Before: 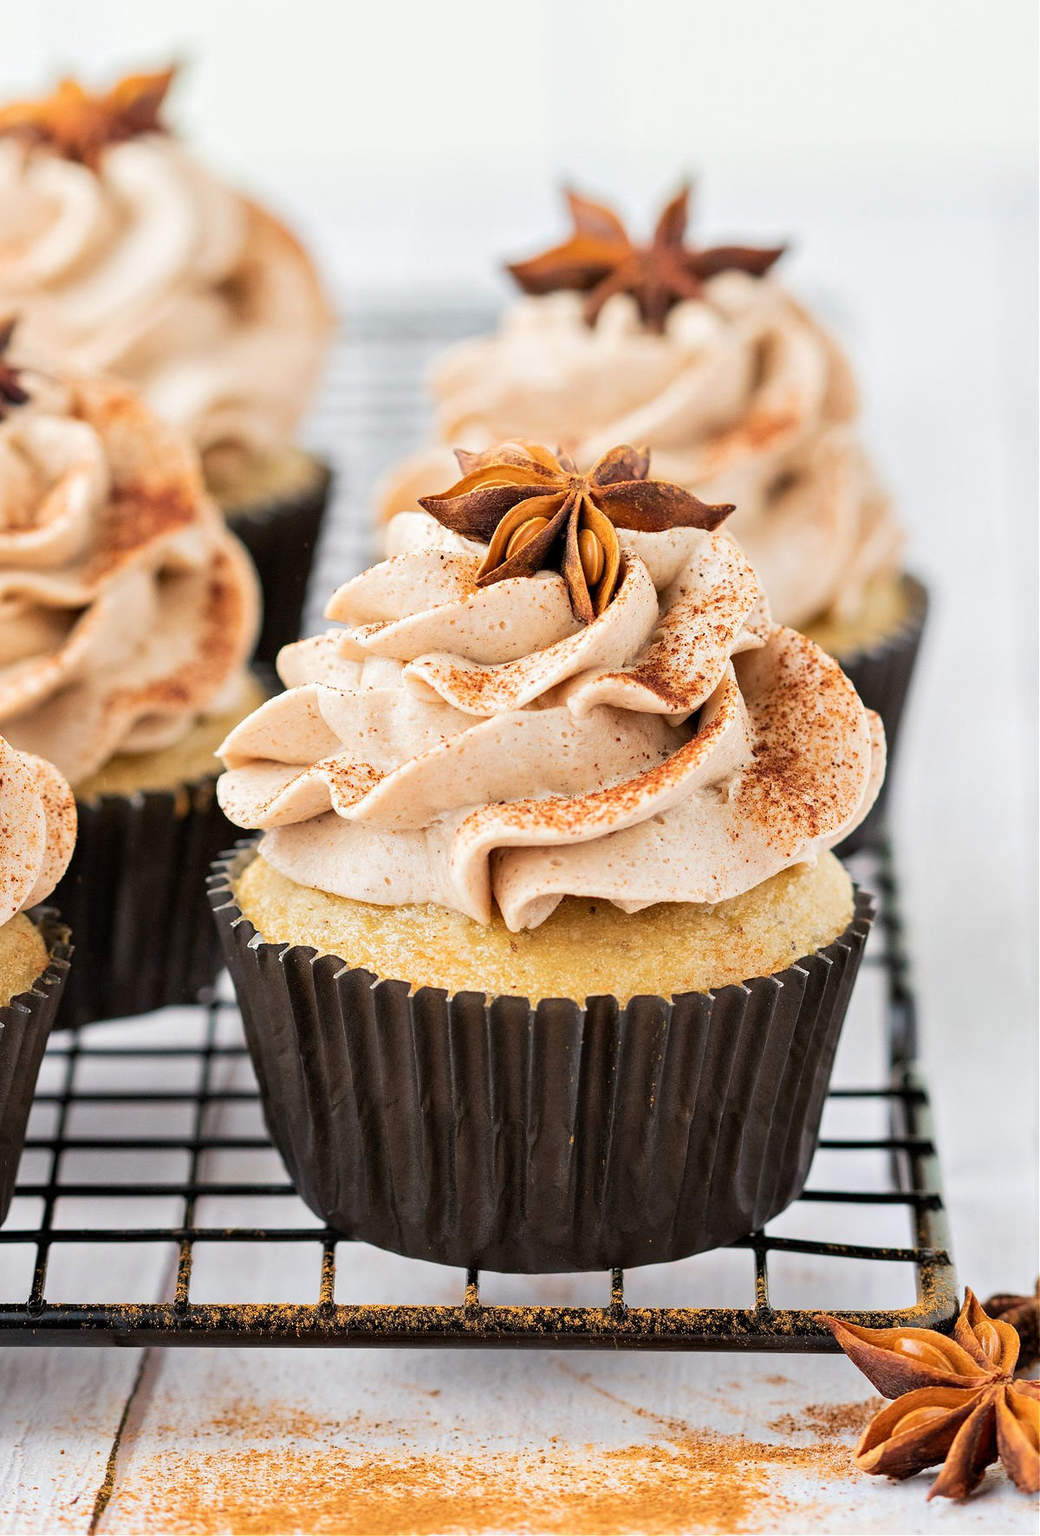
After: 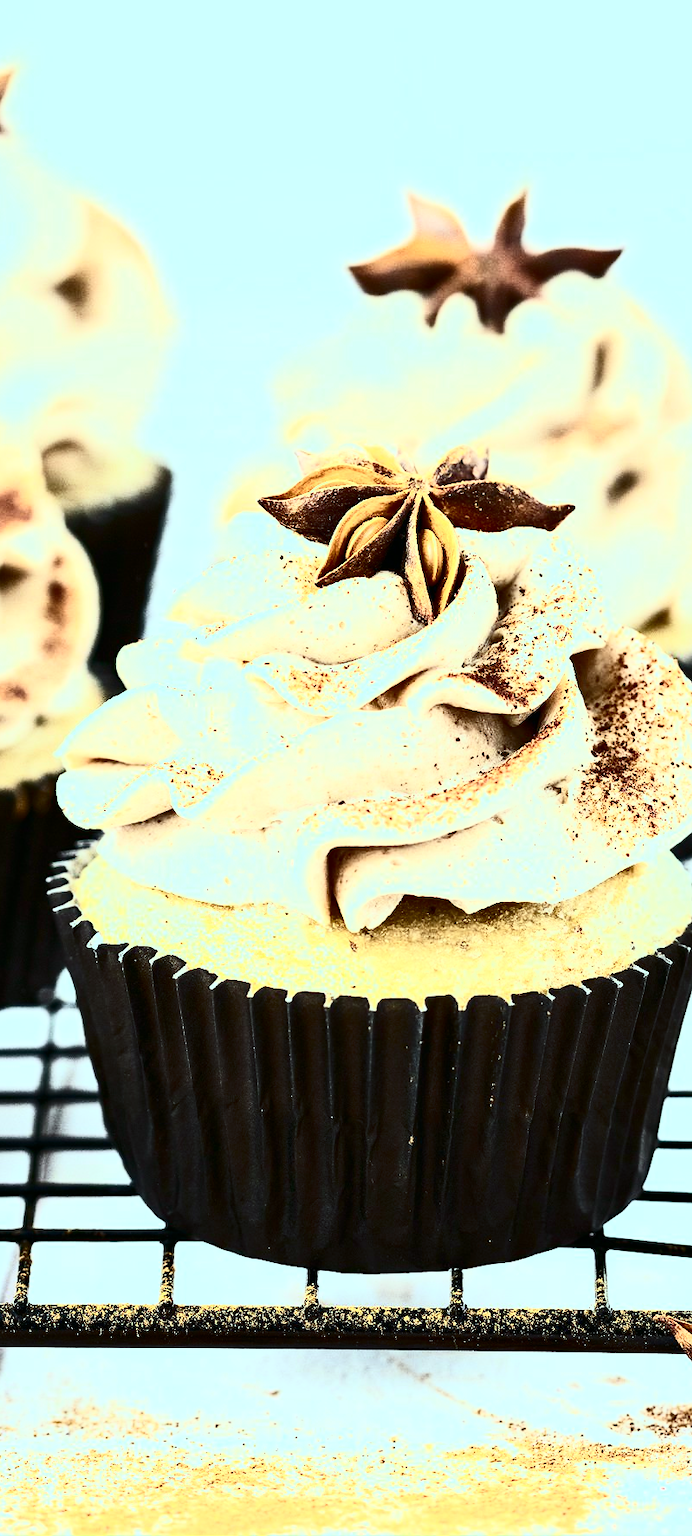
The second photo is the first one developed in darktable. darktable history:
crop: left 15.419%, right 17.914%
color balance: mode lift, gamma, gain (sRGB), lift [0.997, 0.979, 1.021, 1.011], gamma [1, 1.084, 0.916, 0.998], gain [1, 0.87, 1.13, 1.101], contrast 4.55%, contrast fulcrum 38.24%, output saturation 104.09%
contrast brightness saturation: contrast 0.93, brightness 0.2
